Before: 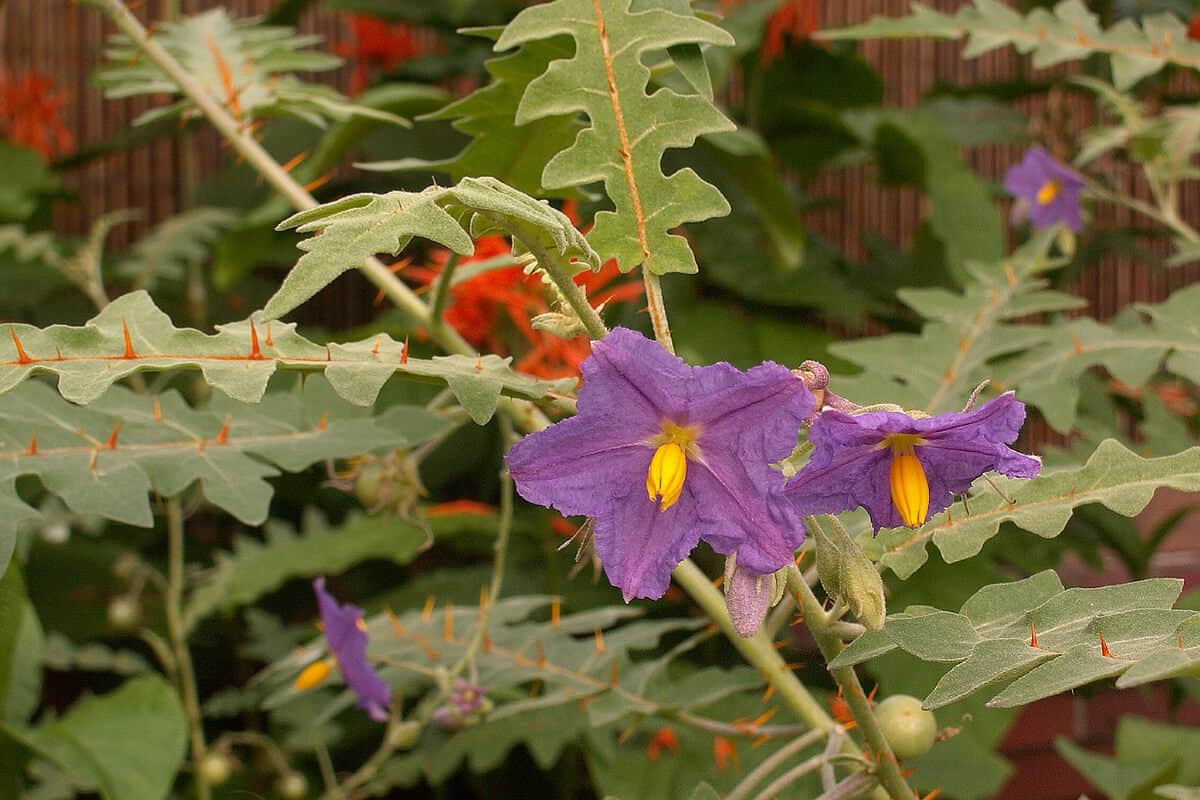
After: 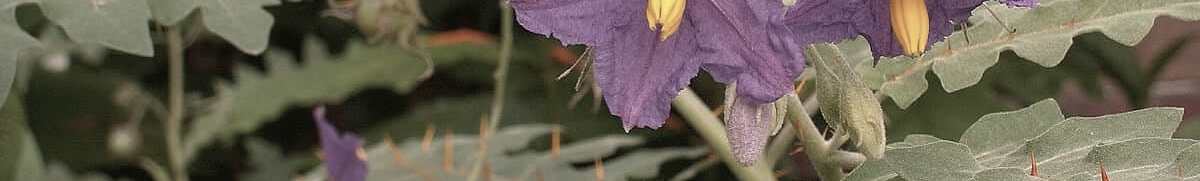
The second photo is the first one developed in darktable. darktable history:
crop and rotate: top 59.074%, bottom 18.261%
color correction: highlights b* 0.004, saturation 0.537
vignetting: fall-off start 91.76%
